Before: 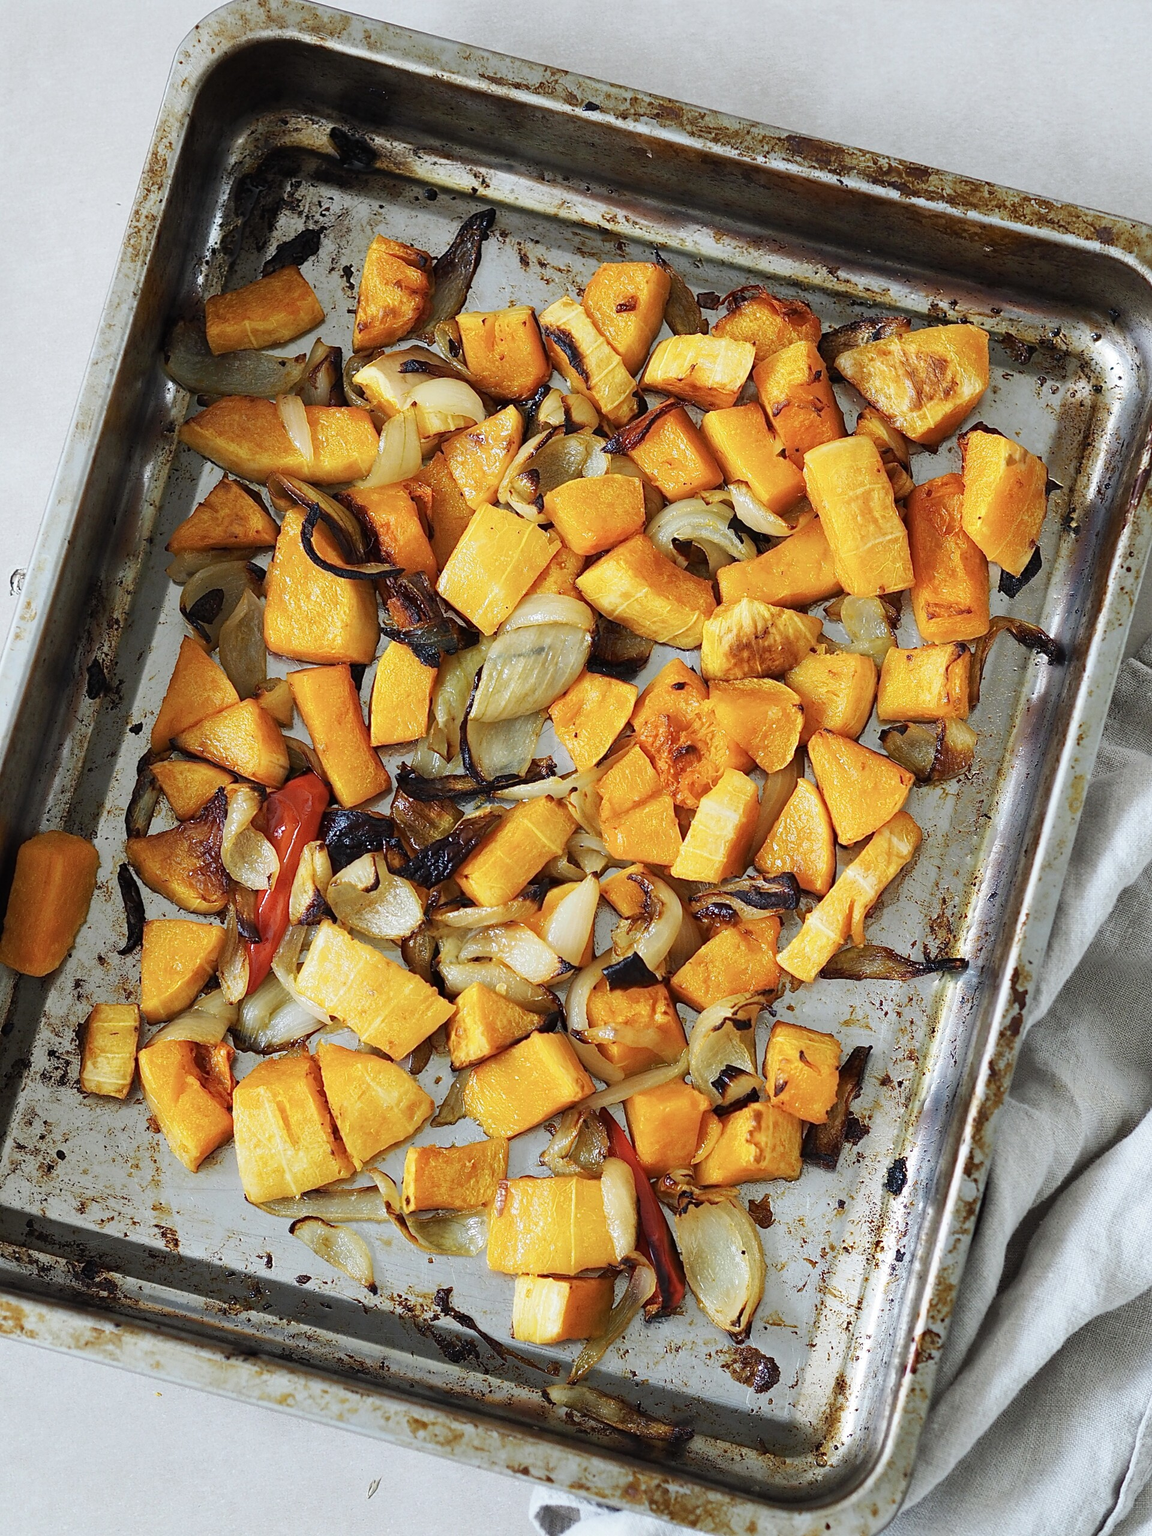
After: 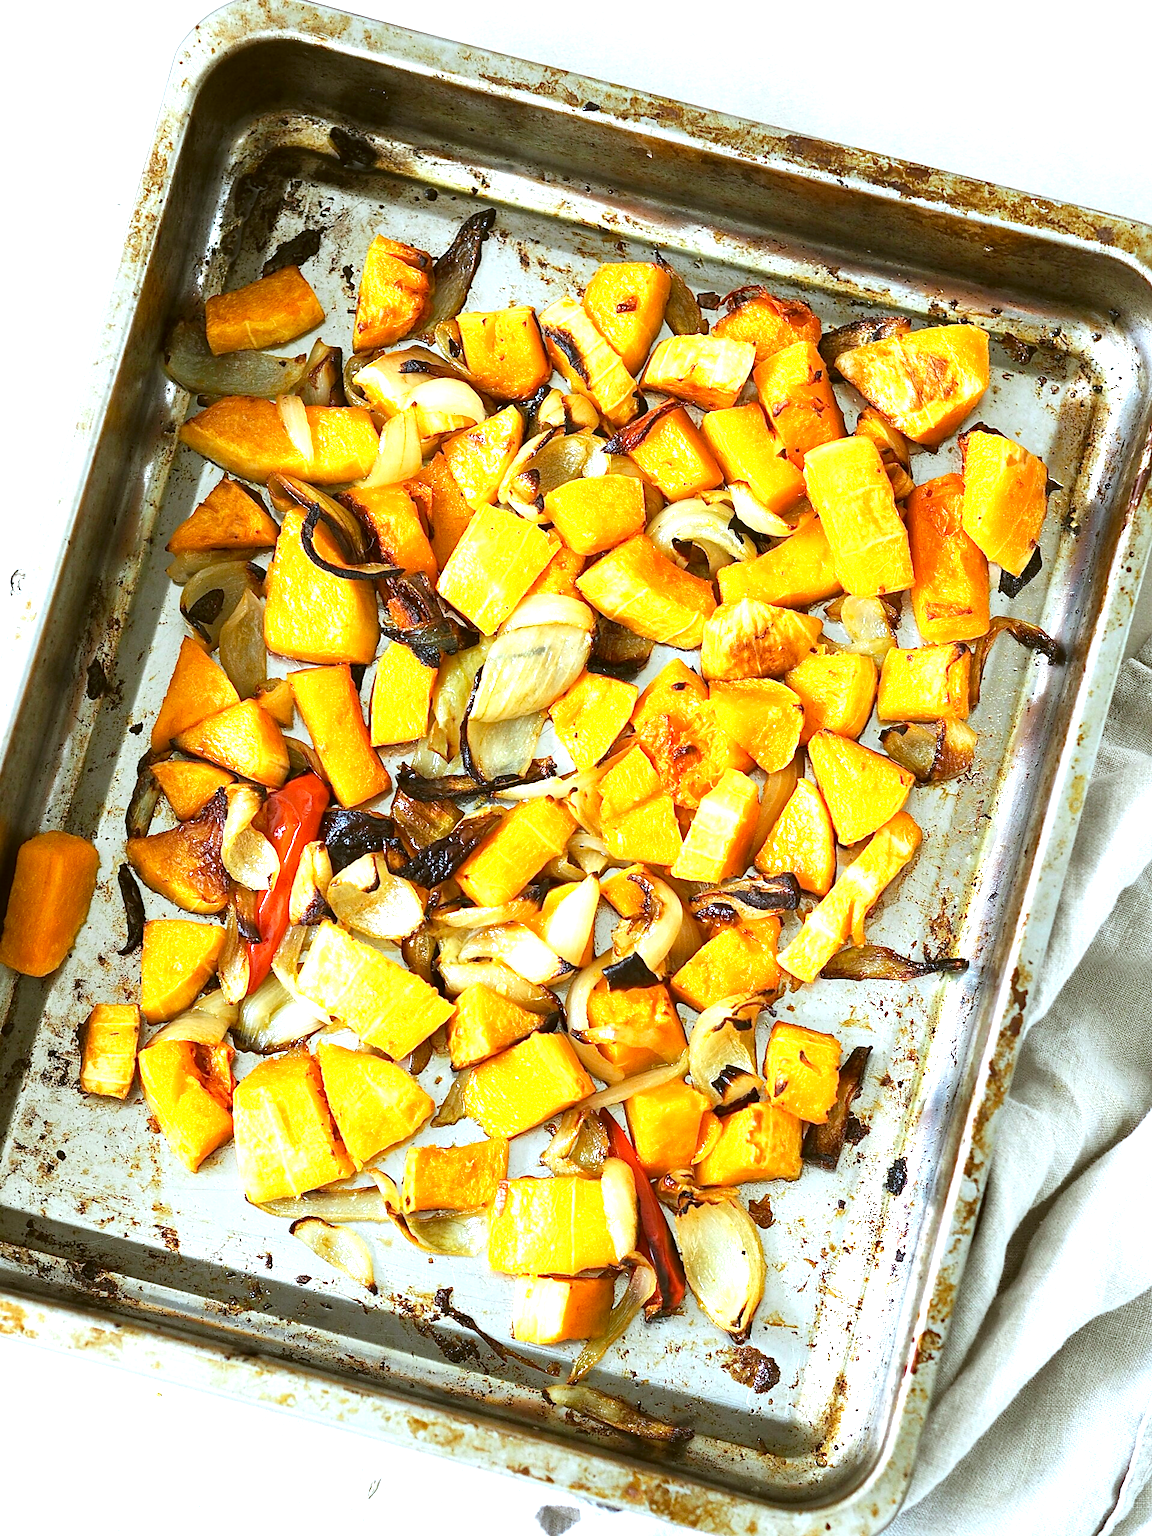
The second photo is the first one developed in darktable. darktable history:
exposure: exposure 1.134 EV, compensate highlight preservation false
color correction: highlights a* -1.79, highlights b* 10.38, shadows a* 0.399, shadows b* 19.88
color calibration: x 0.37, y 0.382, temperature 4319.15 K
